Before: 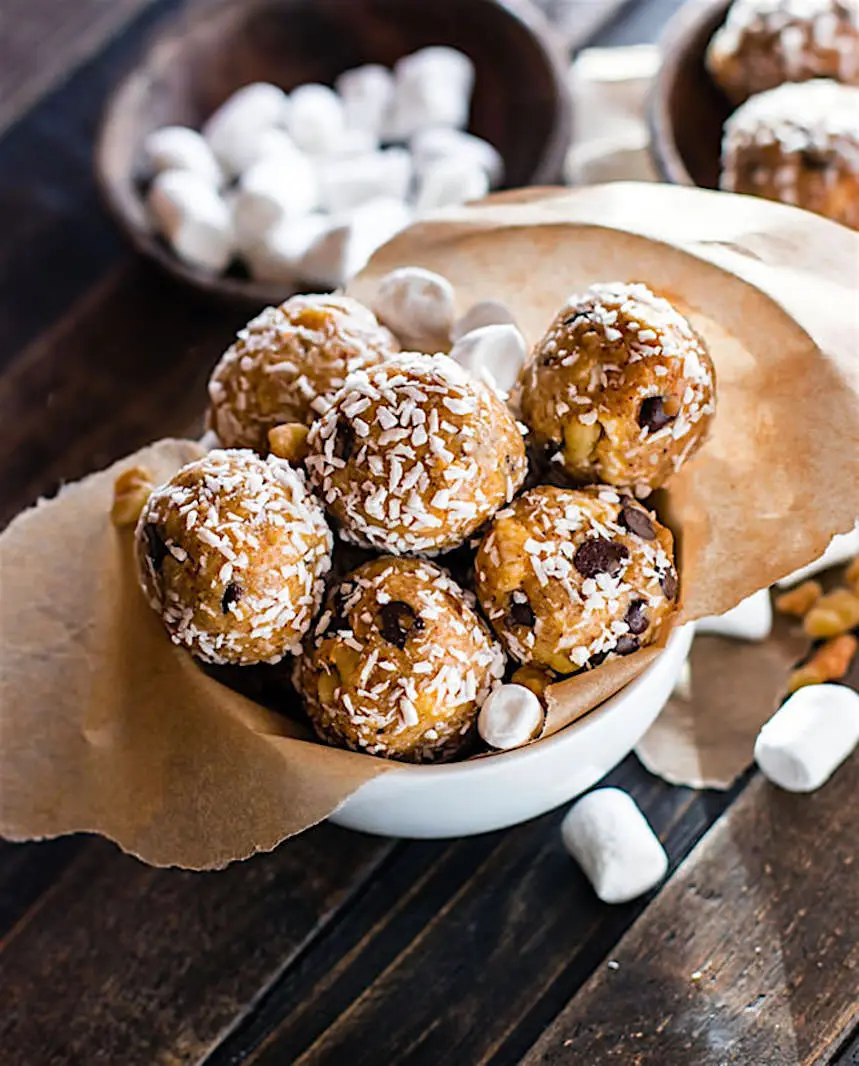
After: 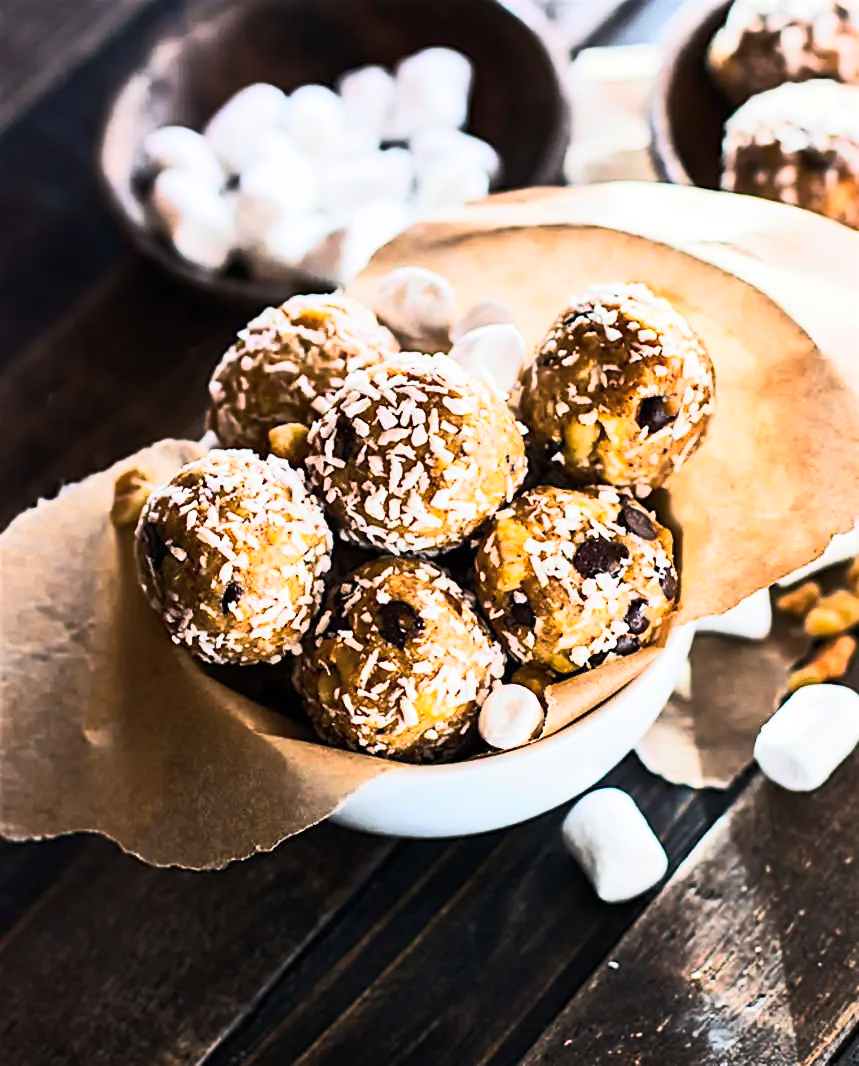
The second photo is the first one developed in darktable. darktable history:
tone curve: curves: ch0 [(0, 0) (0.427, 0.375) (0.616, 0.801) (1, 1)], color space Lab, linked channels, preserve colors none
